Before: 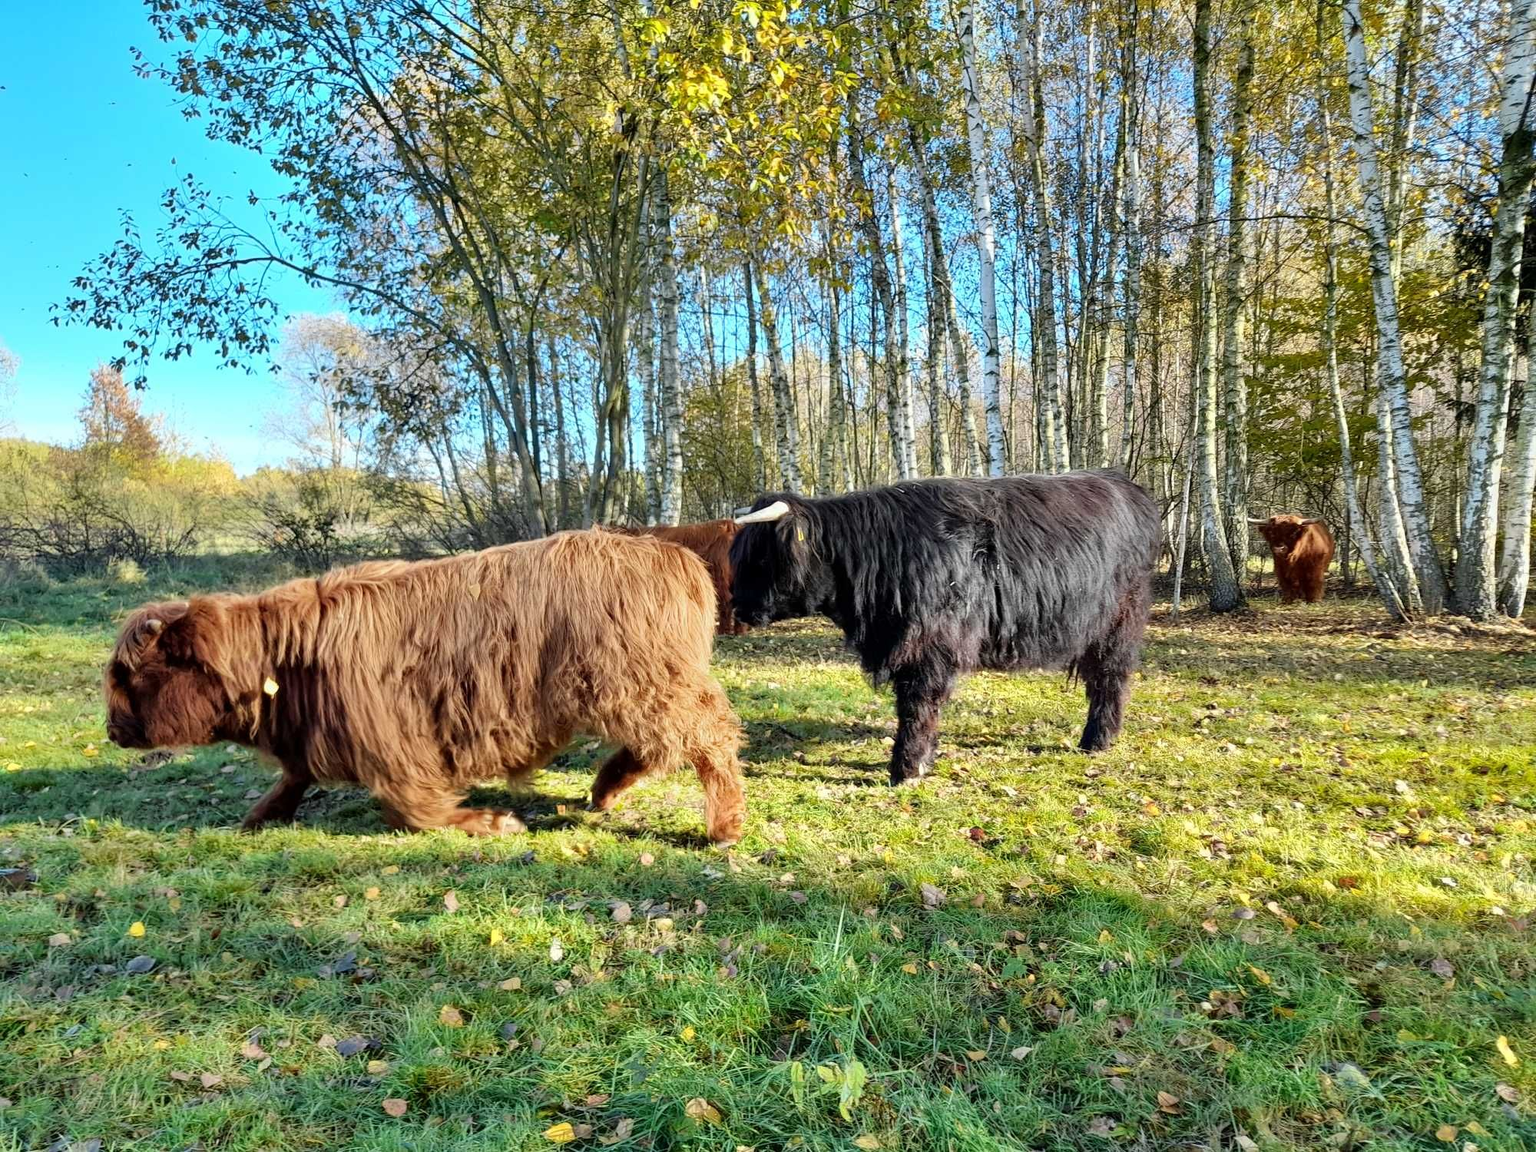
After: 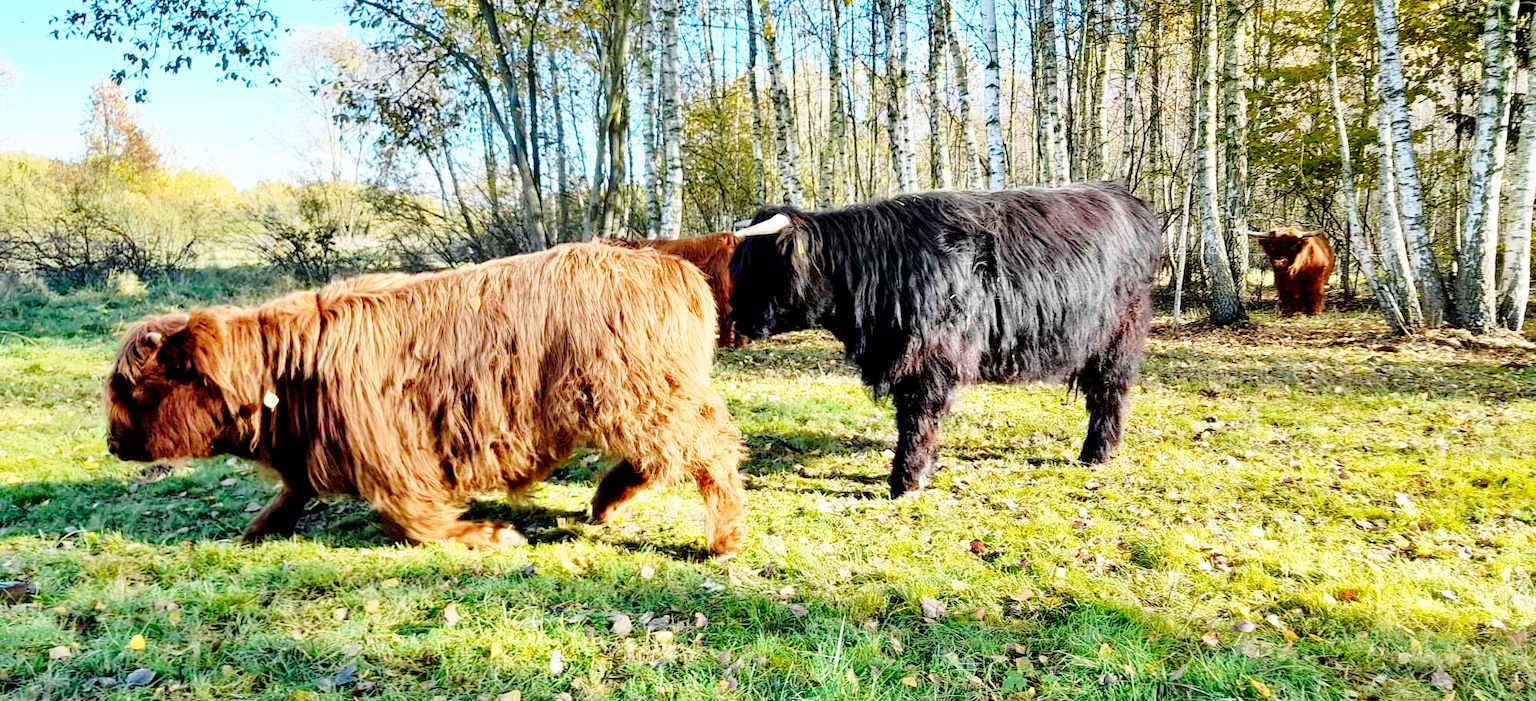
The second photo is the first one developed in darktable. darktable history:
exposure: black level correction 0.009, compensate exposure bias true, compensate highlight preservation false
crop and rotate: top 24.985%, bottom 14.022%
base curve: curves: ch0 [(0, 0) (0.028, 0.03) (0.121, 0.232) (0.46, 0.748) (0.859, 0.968) (1, 1)], preserve colors none
